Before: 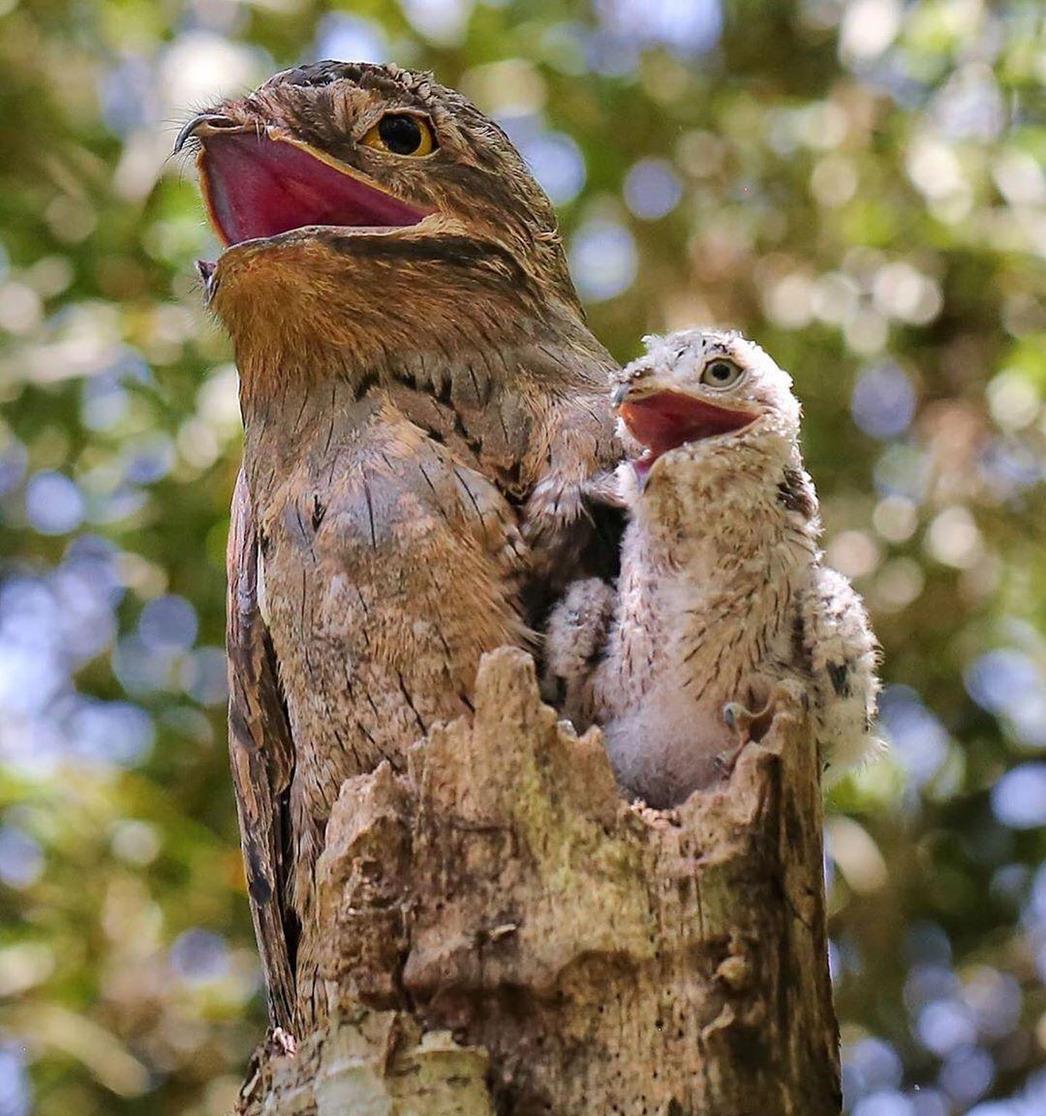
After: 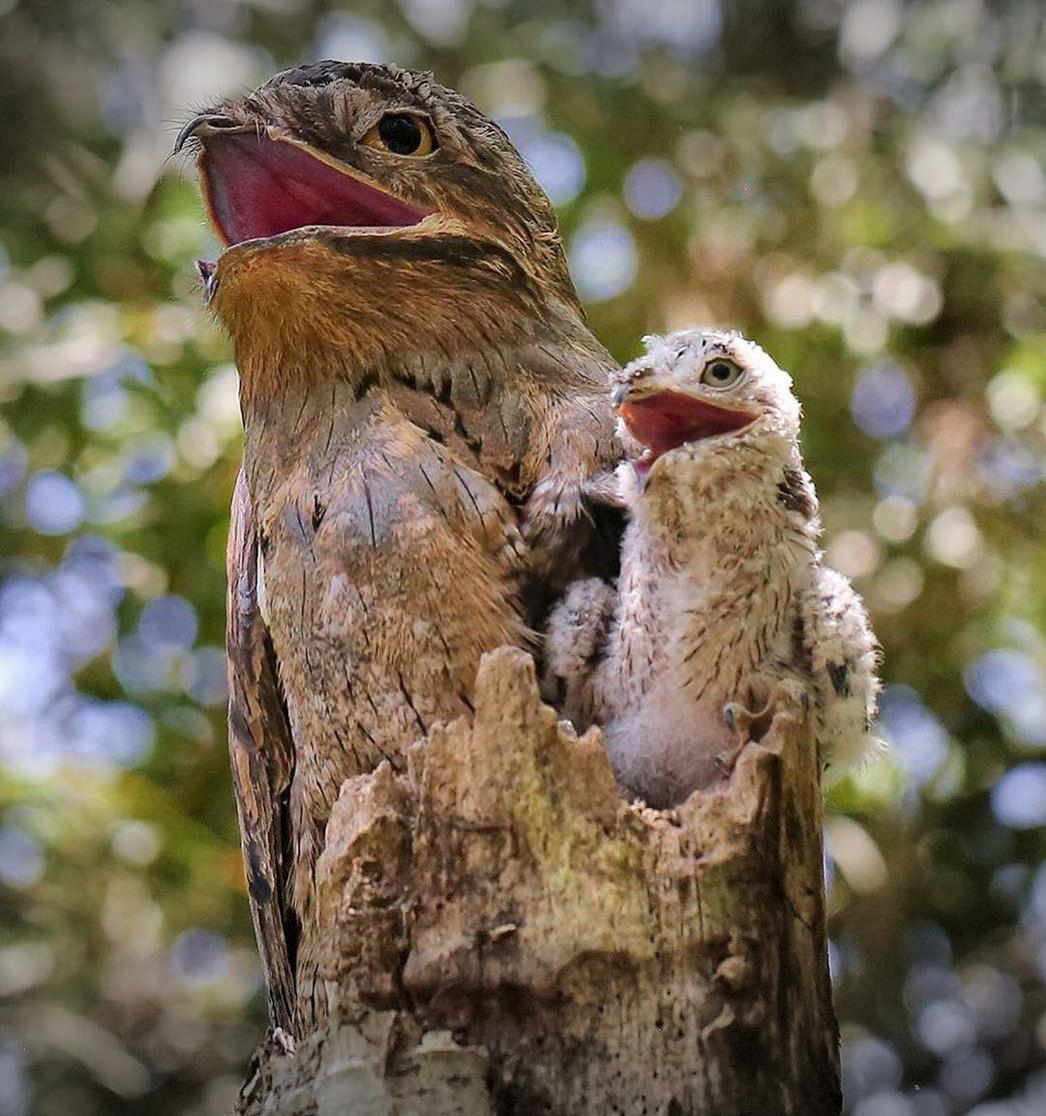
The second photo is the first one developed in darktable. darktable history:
vignetting: fall-off radius 99.59%, brightness -0.62, saturation -0.673, width/height ratio 1.338, dithering 8-bit output
